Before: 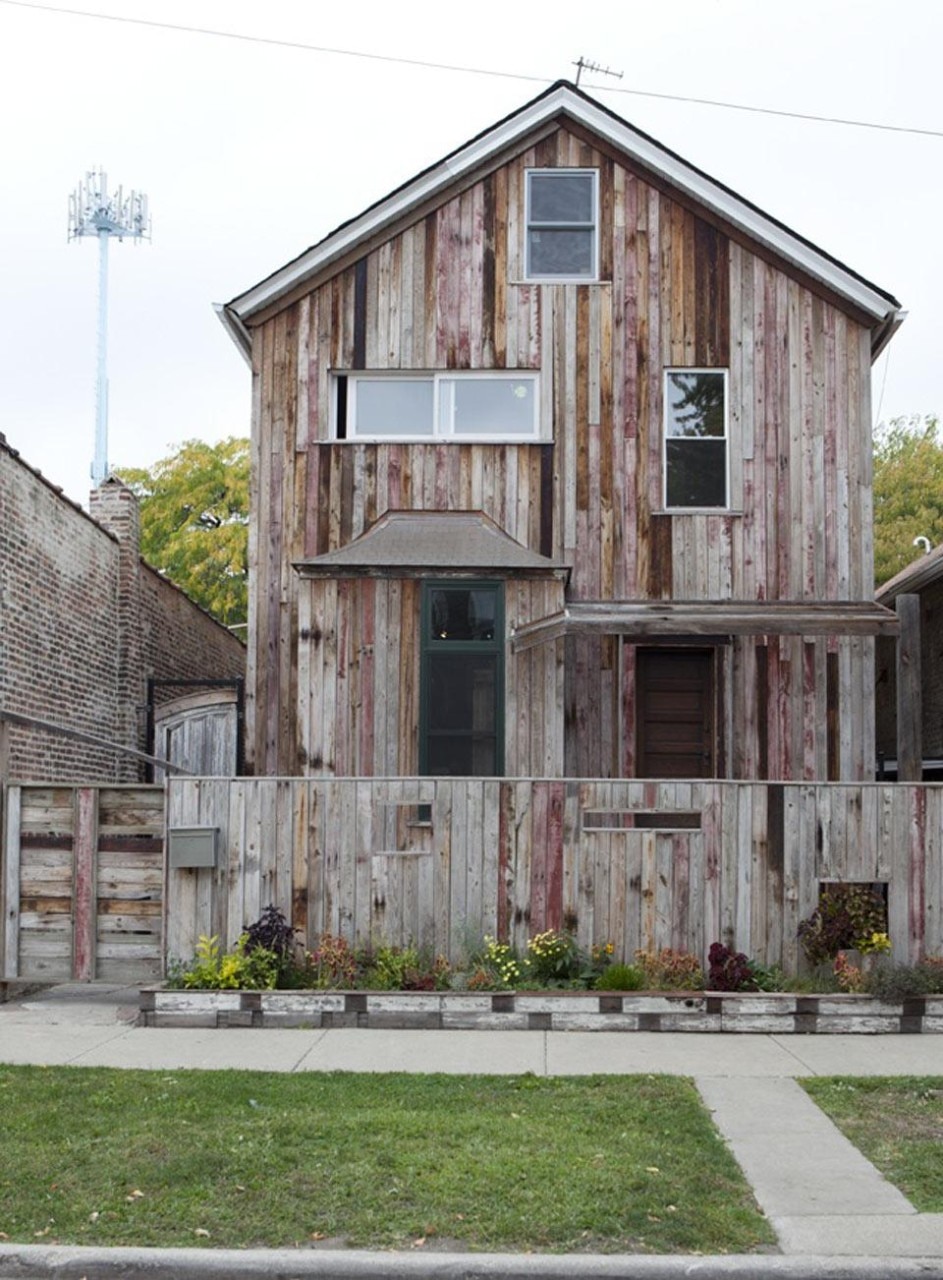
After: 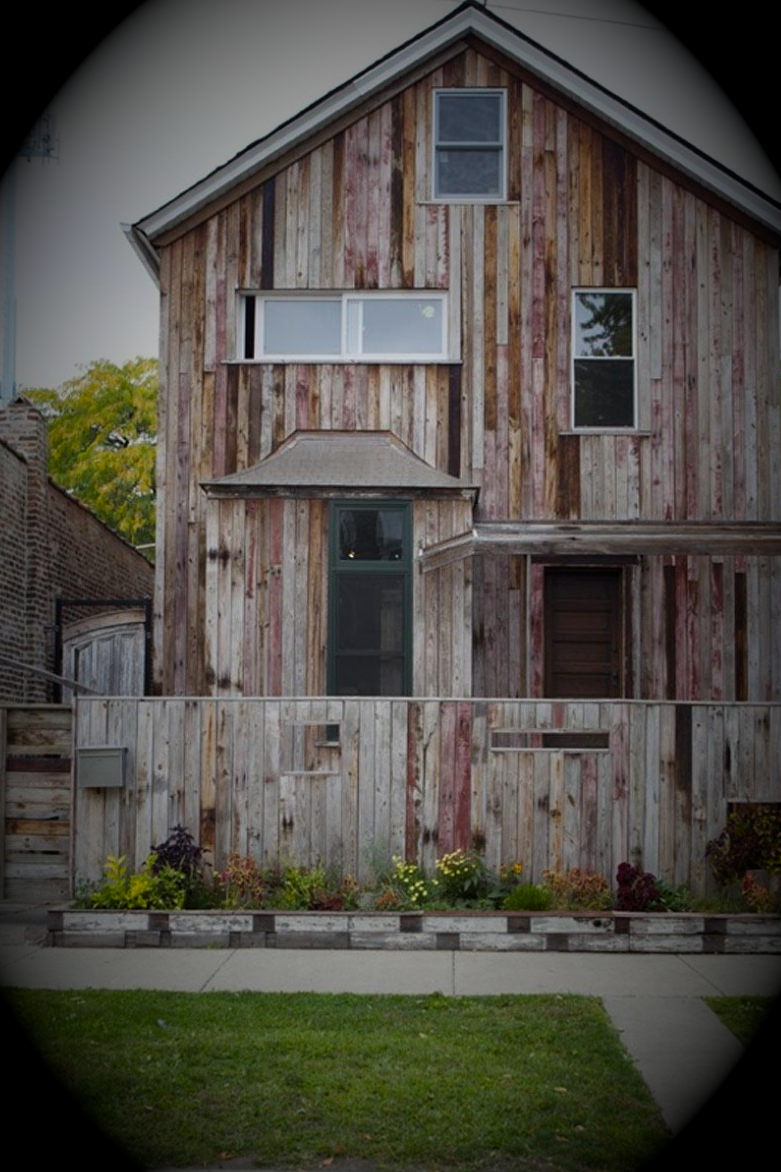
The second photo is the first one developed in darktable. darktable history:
crop: left 9.807%, top 6.259%, right 7.334%, bottom 2.177%
vignetting: fall-off start 15.9%, fall-off radius 100%, brightness -1, saturation 0.5, width/height ratio 0.719
